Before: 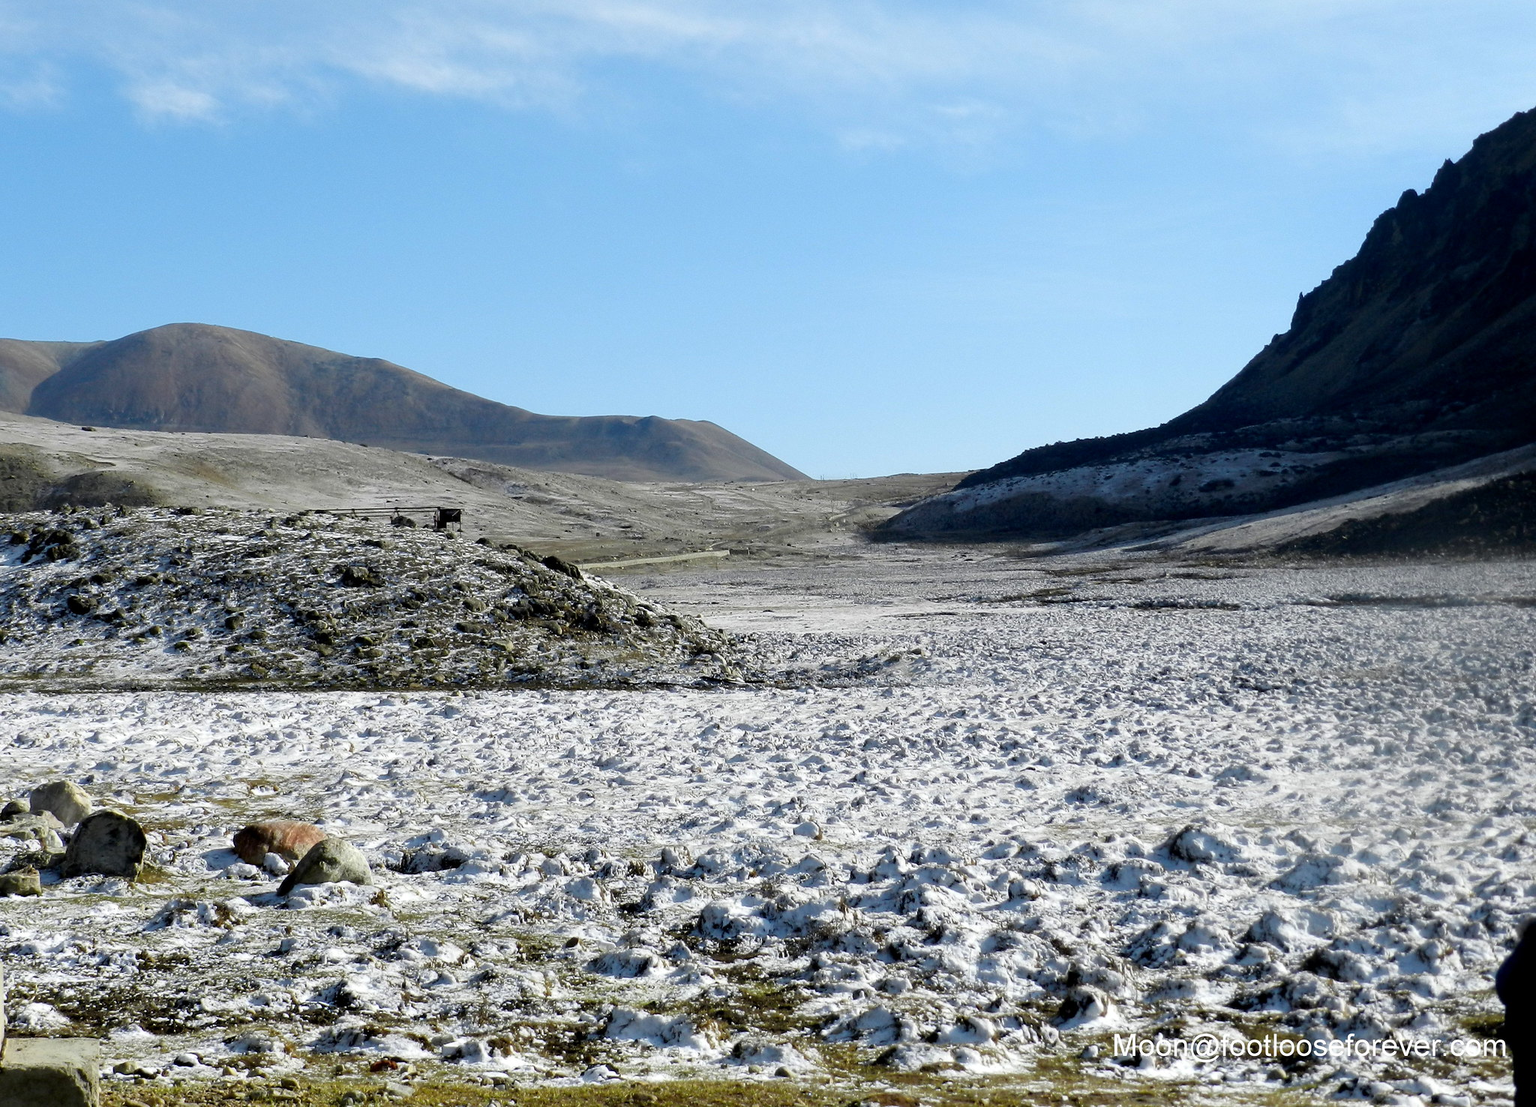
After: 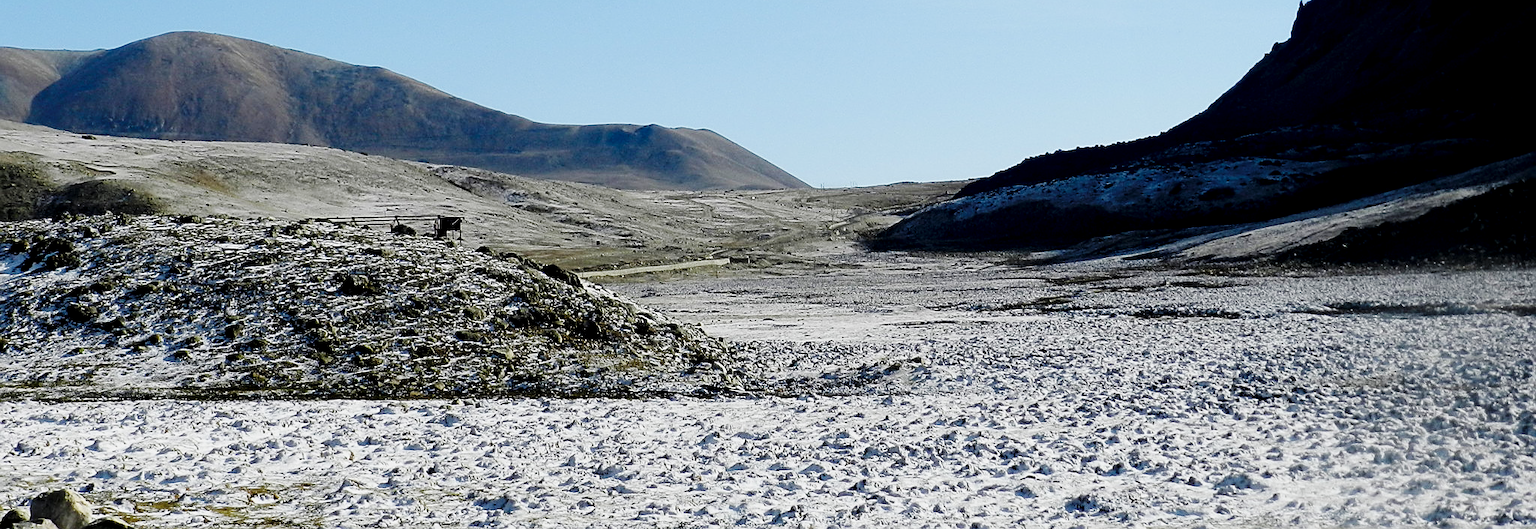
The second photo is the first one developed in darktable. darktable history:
sharpen: on, module defaults
exposure: black level correction 0.011, exposure -0.475 EV, compensate highlight preservation false
crop and rotate: top 26.388%, bottom 25.761%
contrast brightness saturation: saturation -0.06
base curve: curves: ch0 [(0, 0) (0.036, 0.025) (0.121, 0.166) (0.206, 0.329) (0.605, 0.79) (1, 1)], preserve colors none
